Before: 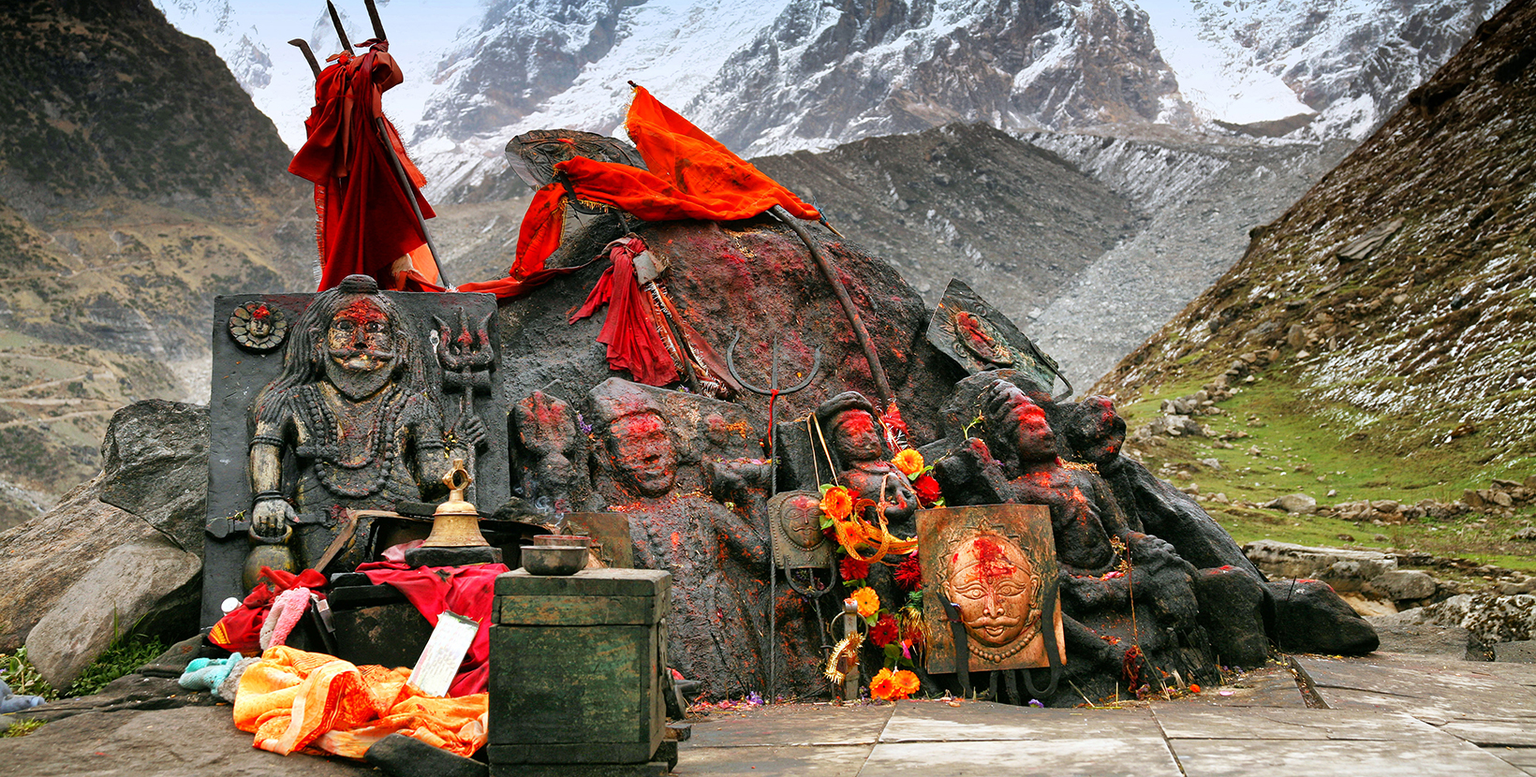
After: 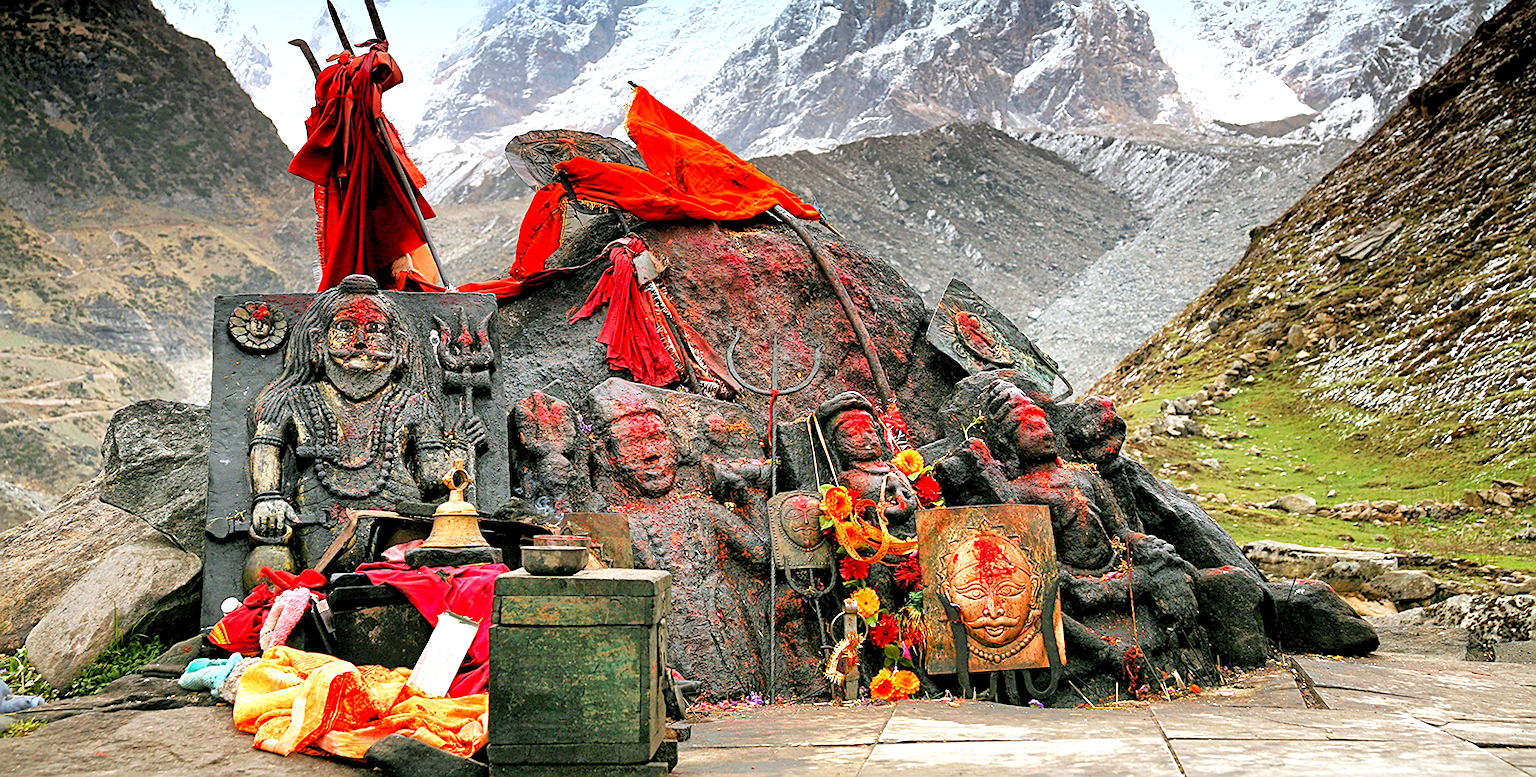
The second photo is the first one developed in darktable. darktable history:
levels: black 3.83%, white 90.64%, levels [0.044, 0.416, 0.908]
sharpen: on, module defaults
